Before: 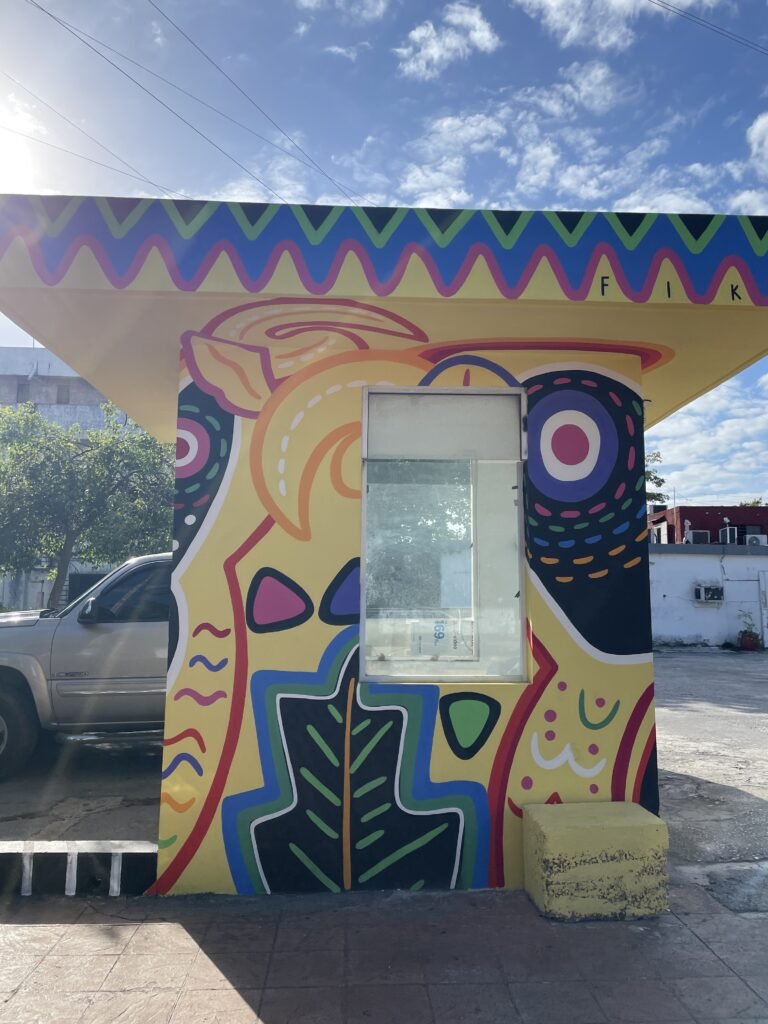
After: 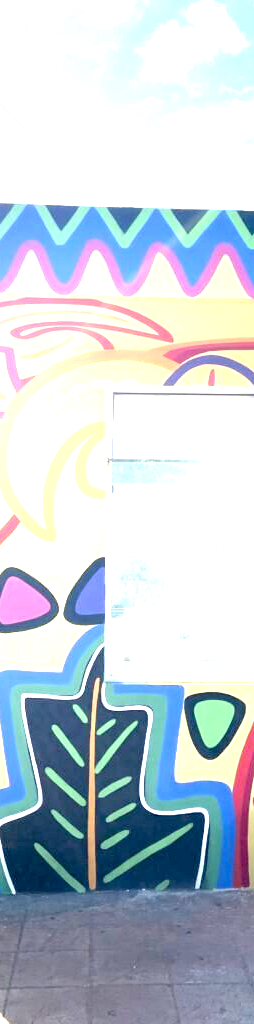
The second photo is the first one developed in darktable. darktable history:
exposure: black level correction 0.005, exposure 2.084 EV, compensate highlight preservation false
tone equalizer: -8 EV -0.399 EV, -7 EV -0.395 EV, -6 EV -0.323 EV, -5 EV -0.215 EV, -3 EV 0.234 EV, -2 EV 0.338 EV, -1 EV 0.392 EV, +0 EV 0.39 EV
crop: left 33.322%, right 33.605%
